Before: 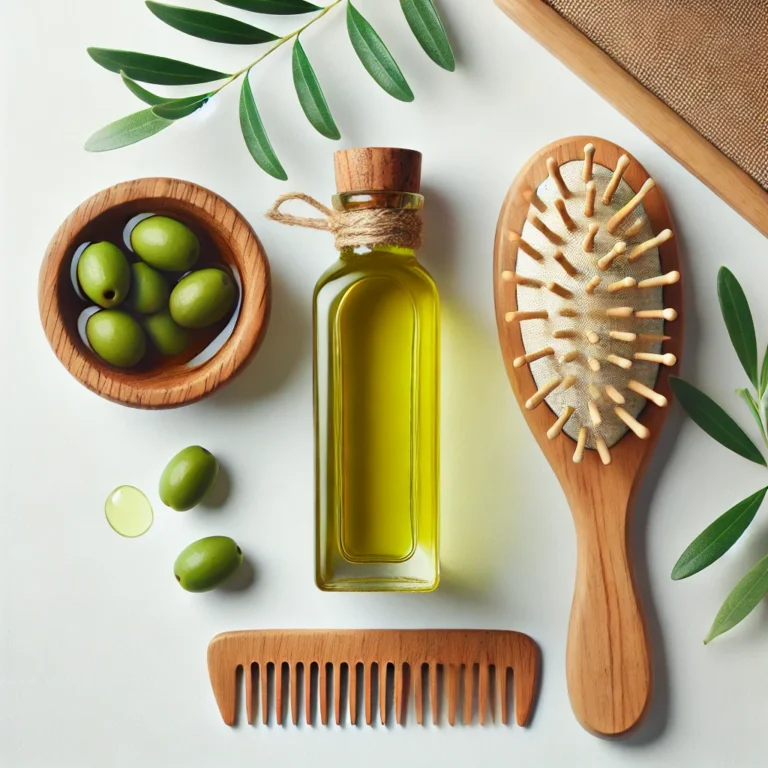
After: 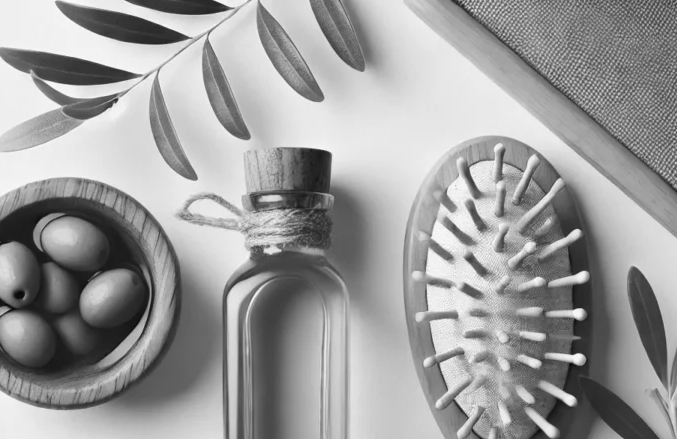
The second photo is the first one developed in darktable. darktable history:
monochrome: a 16.01, b -2.65, highlights 0.52
crop and rotate: left 11.812%, bottom 42.776%
white balance: emerald 1
